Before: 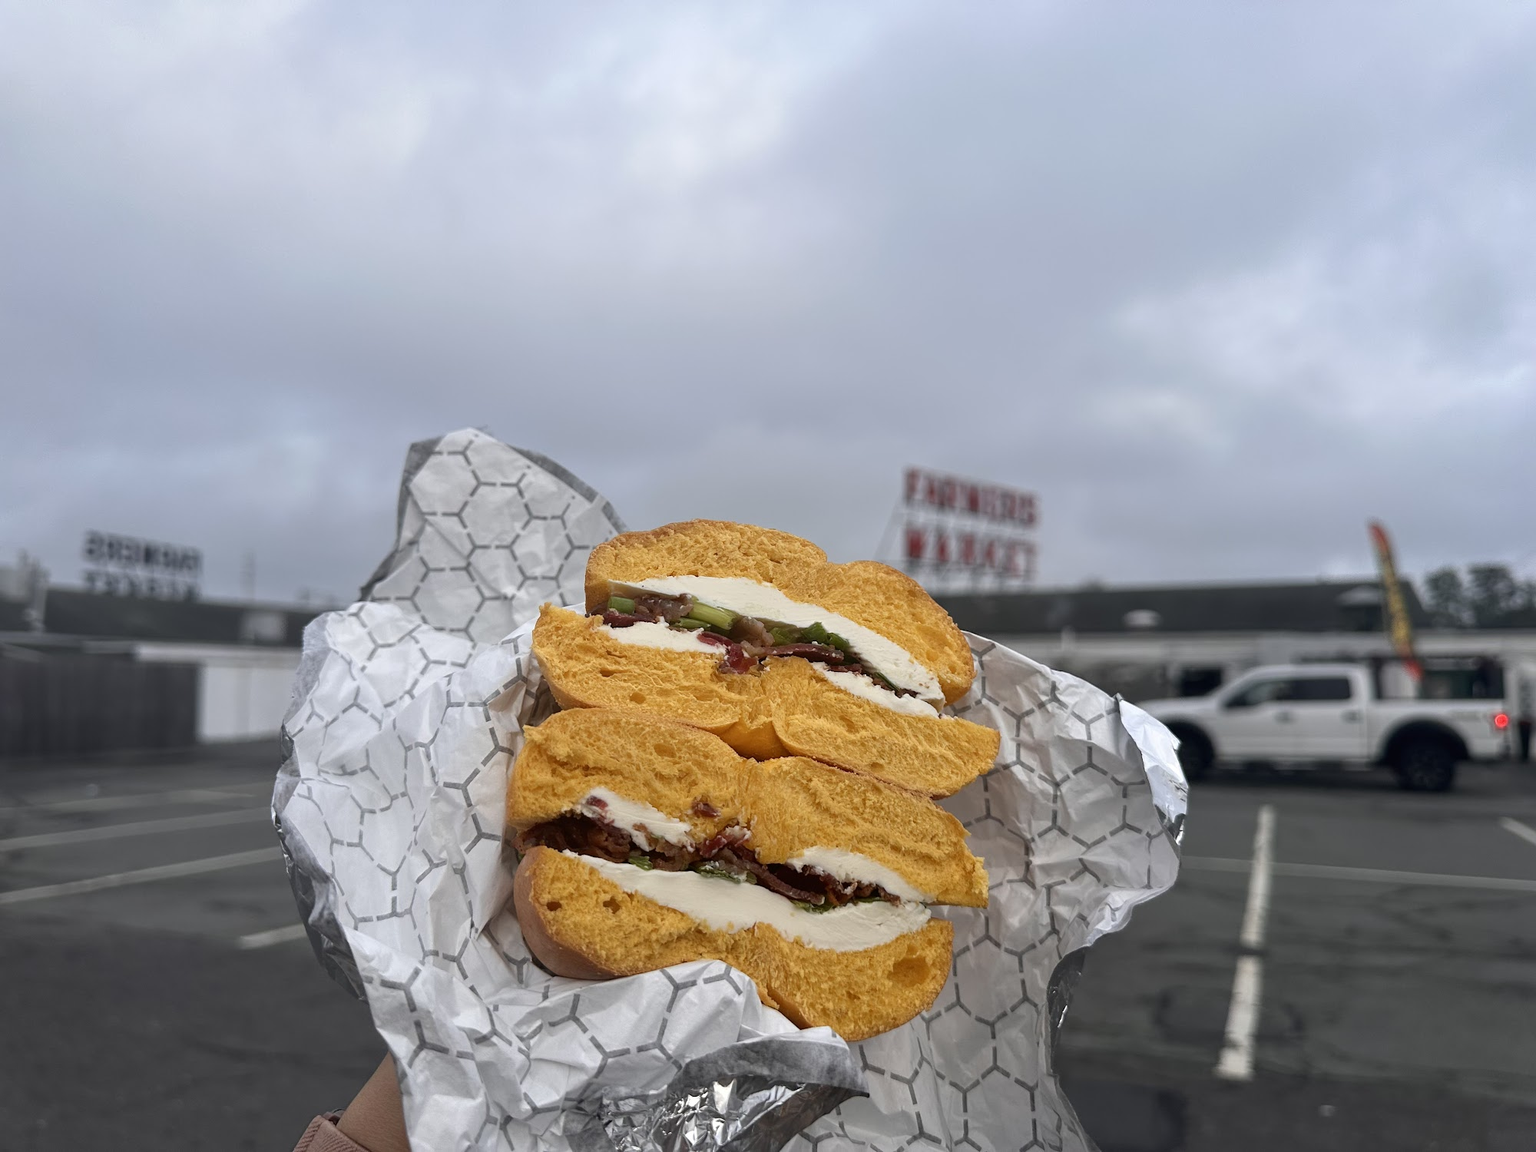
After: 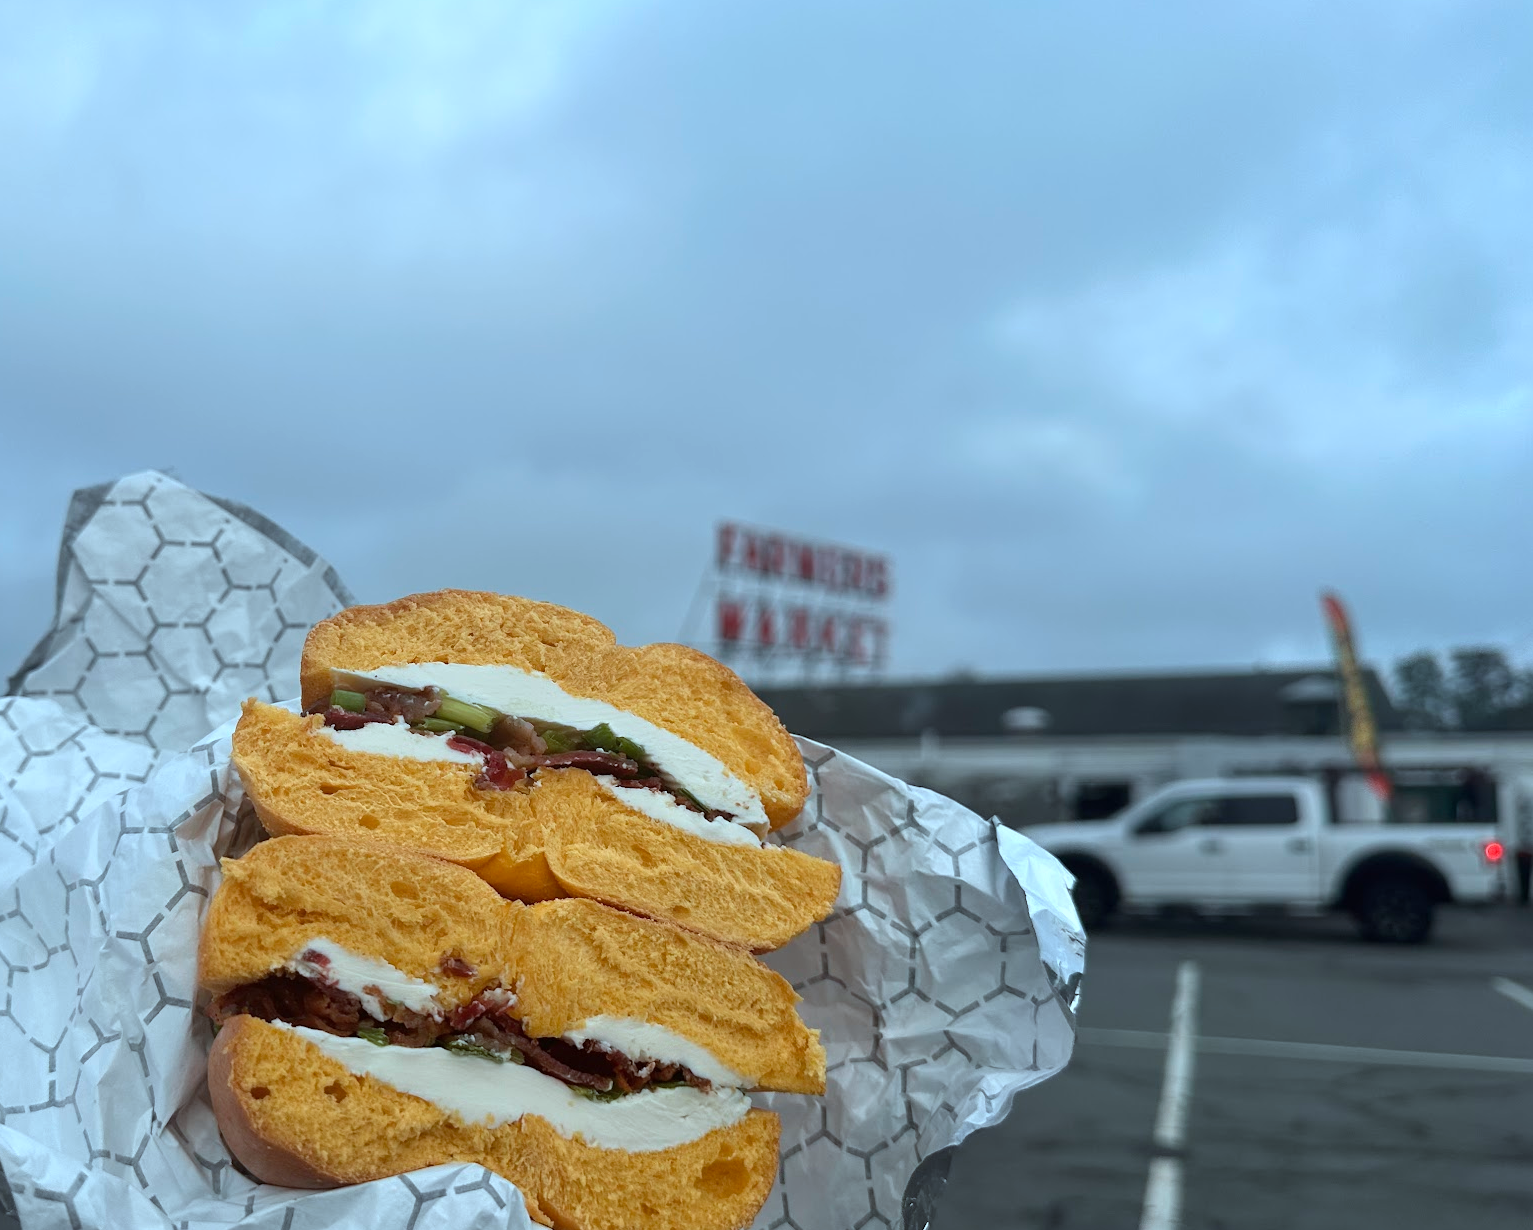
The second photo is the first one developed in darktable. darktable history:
crop: left 23.095%, top 5.827%, bottom 11.854%
color correction: highlights a* -11.71, highlights b* -15.58
